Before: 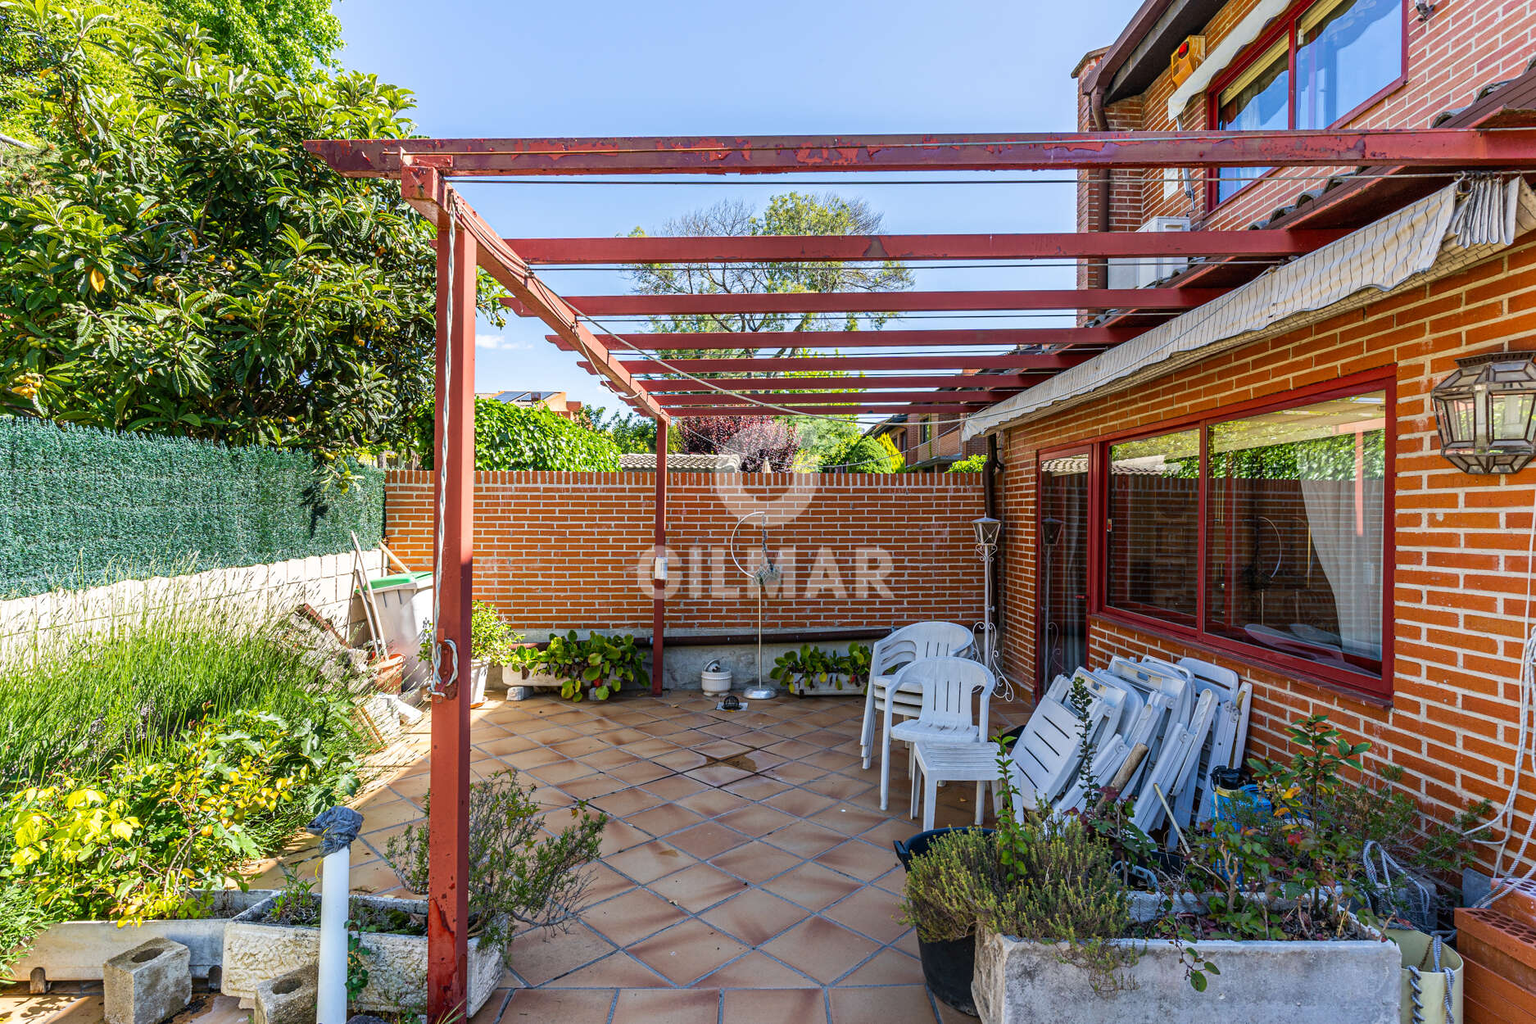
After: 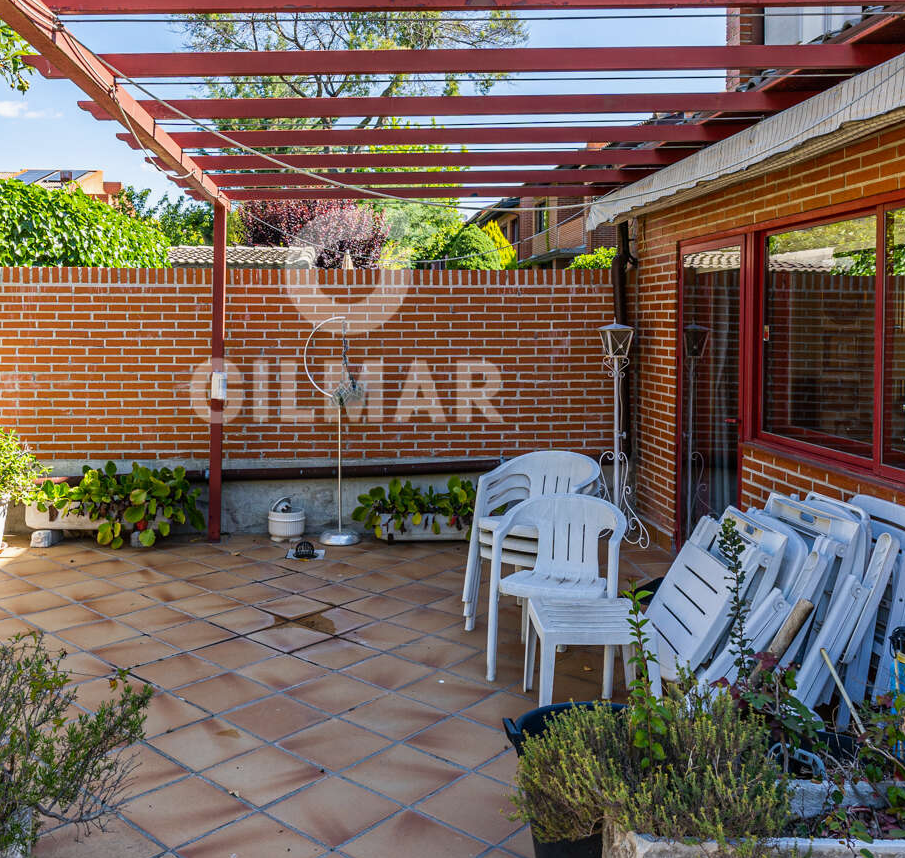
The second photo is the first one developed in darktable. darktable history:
exposure: exposure -0.064 EV, compensate highlight preservation false
crop: left 31.379%, top 24.658%, right 20.326%, bottom 6.628%
